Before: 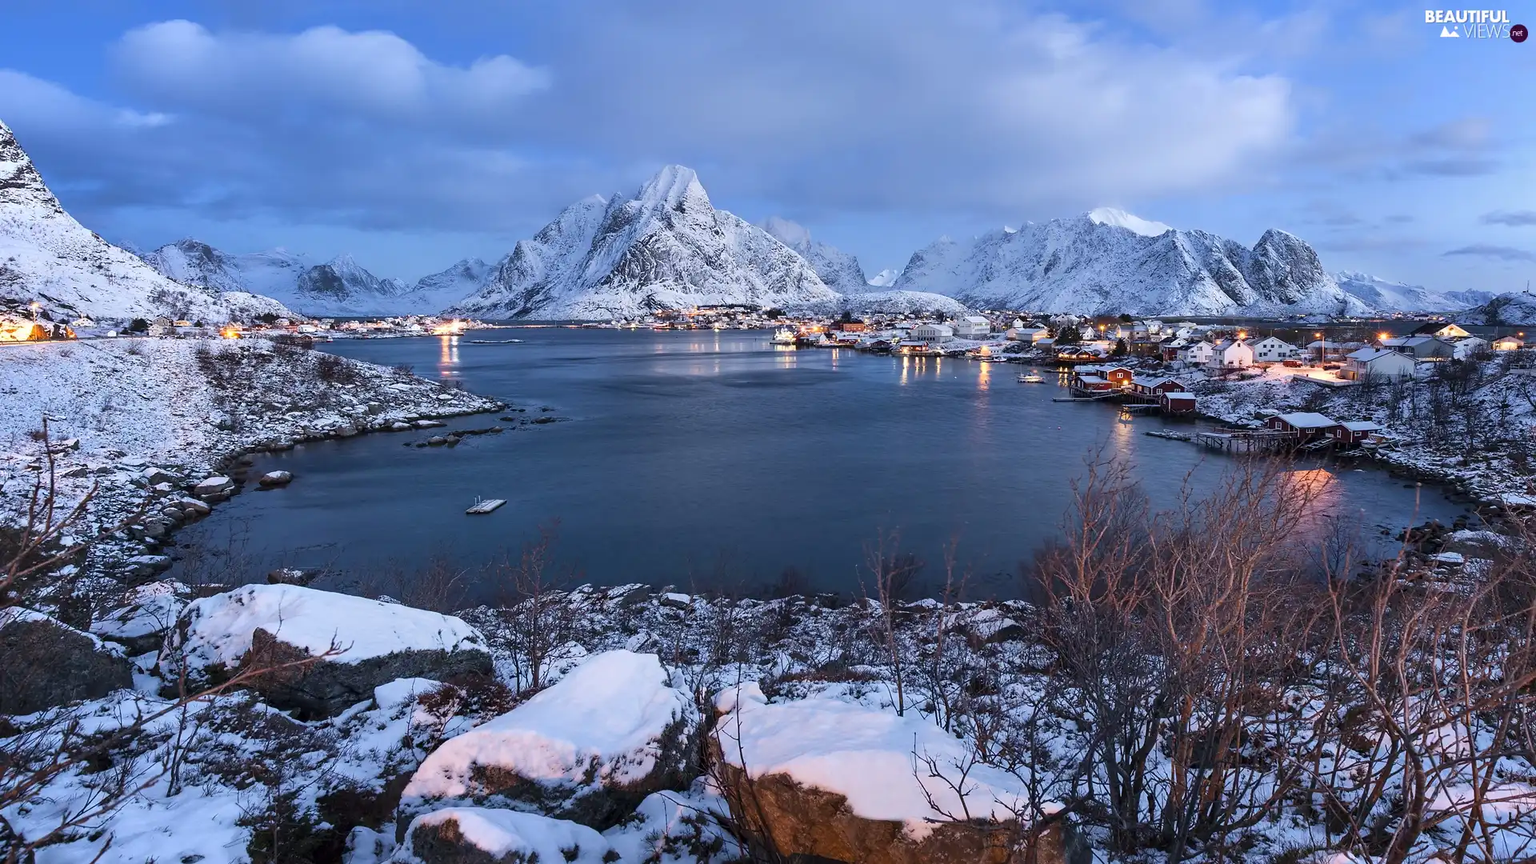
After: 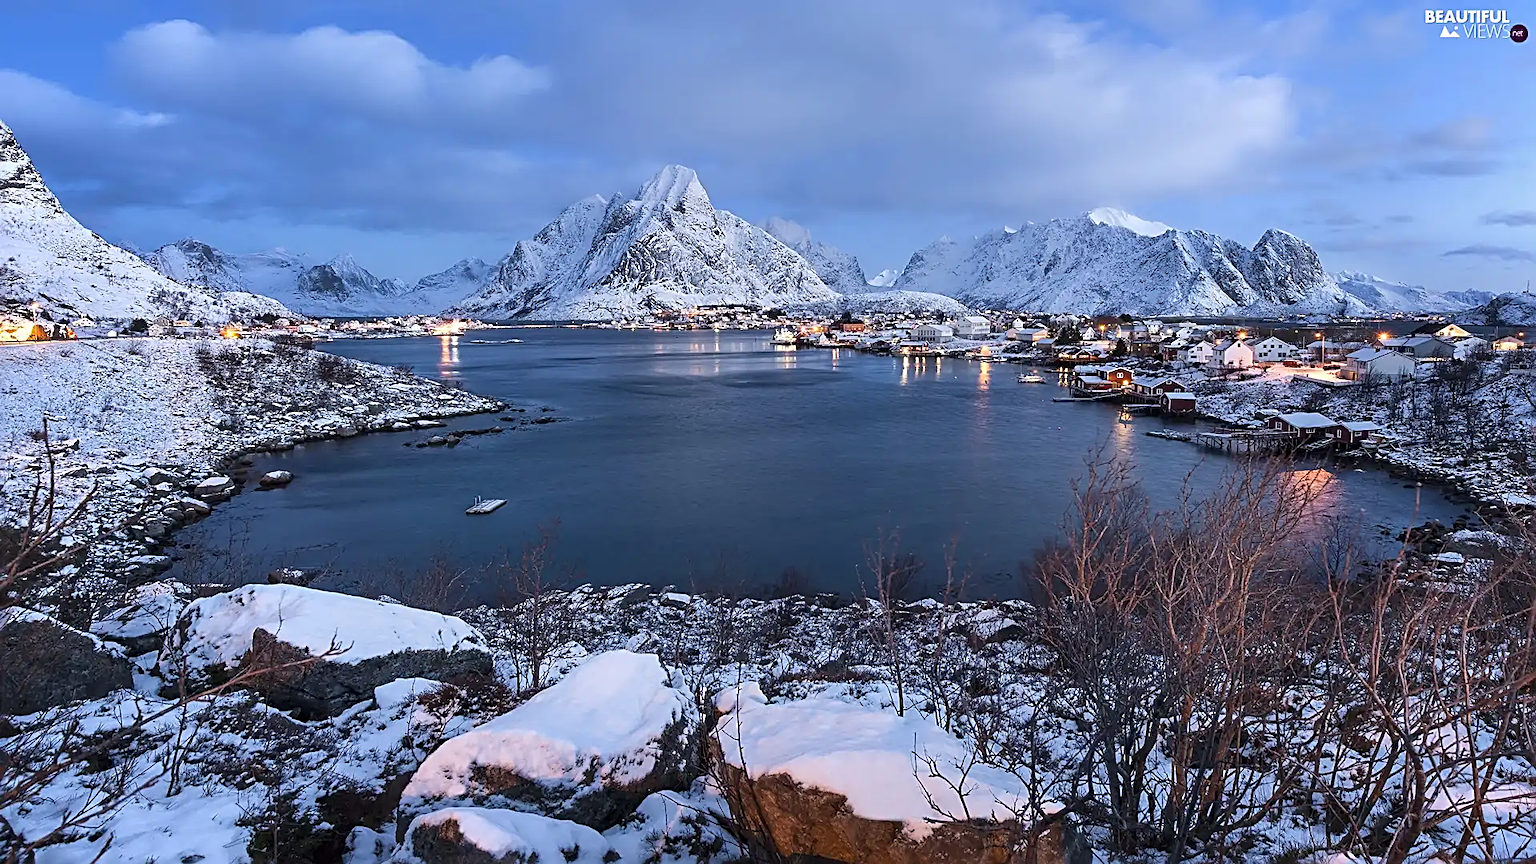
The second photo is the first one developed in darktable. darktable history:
sharpen: radius 2.558, amount 0.652
